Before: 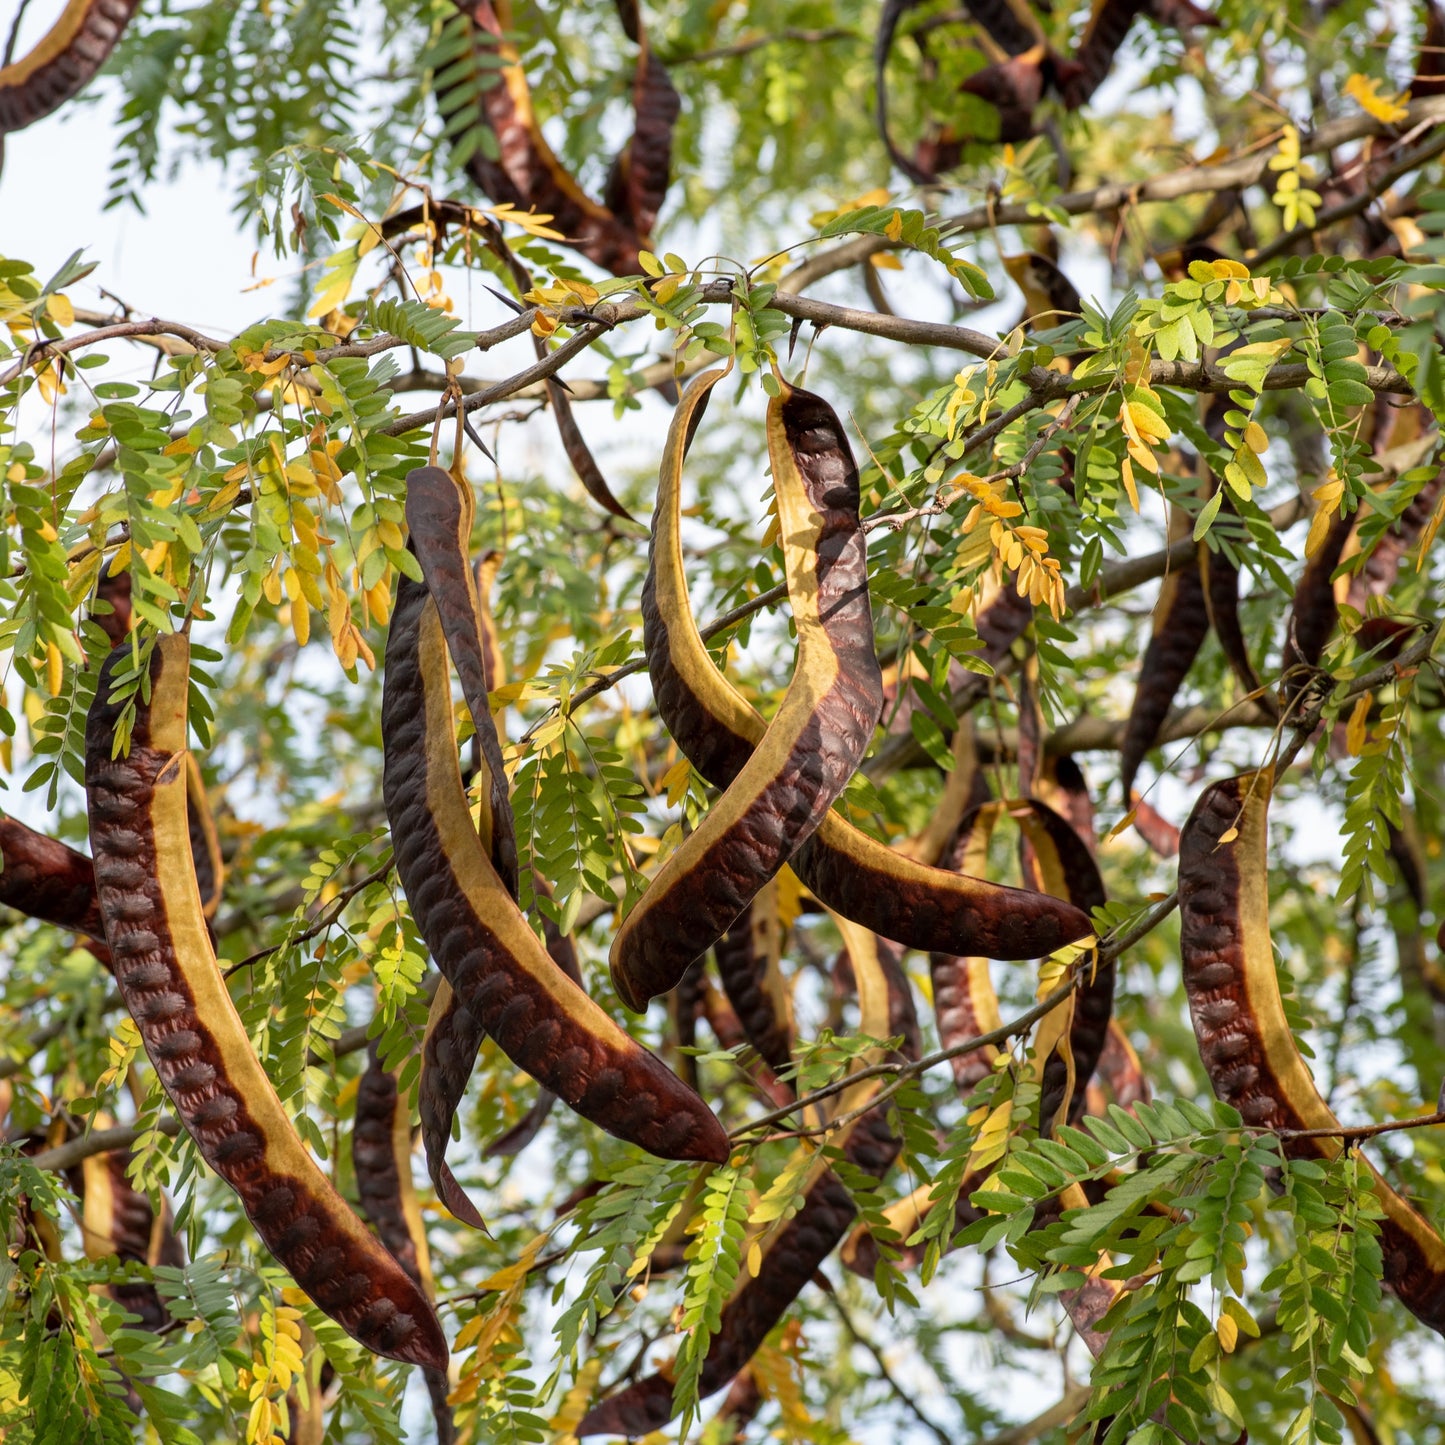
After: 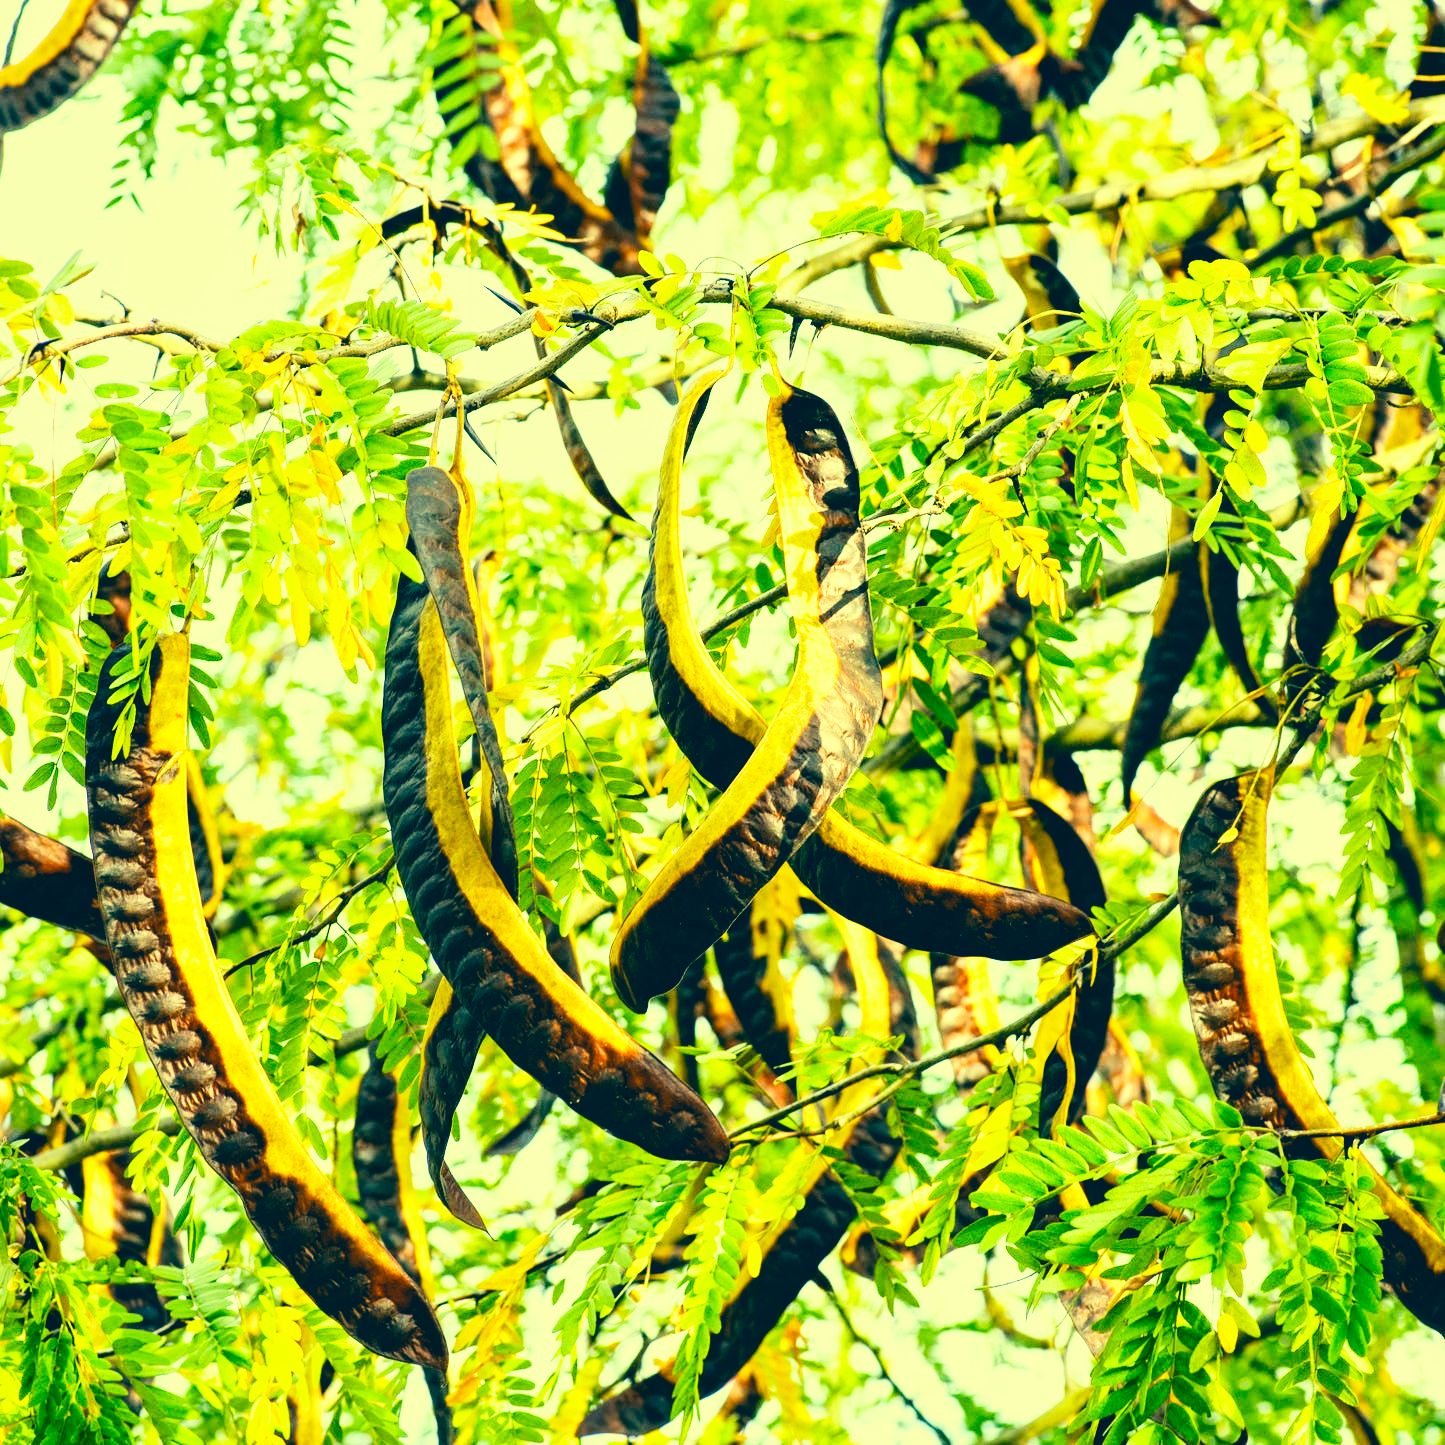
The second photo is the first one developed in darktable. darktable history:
contrast brightness saturation: contrast 0.2, brightness 0.16, saturation 0.22
local contrast: highlights 100%, shadows 100%, detail 120%, midtone range 0.2
base curve: curves: ch0 [(0, 0) (0.007, 0.004) (0.027, 0.03) (0.046, 0.07) (0.207, 0.54) (0.442, 0.872) (0.673, 0.972) (1, 1)], preserve colors none
color correction: highlights a* -15.58, highlights b* 40, shadows a* -40, shadows b* -26.18
